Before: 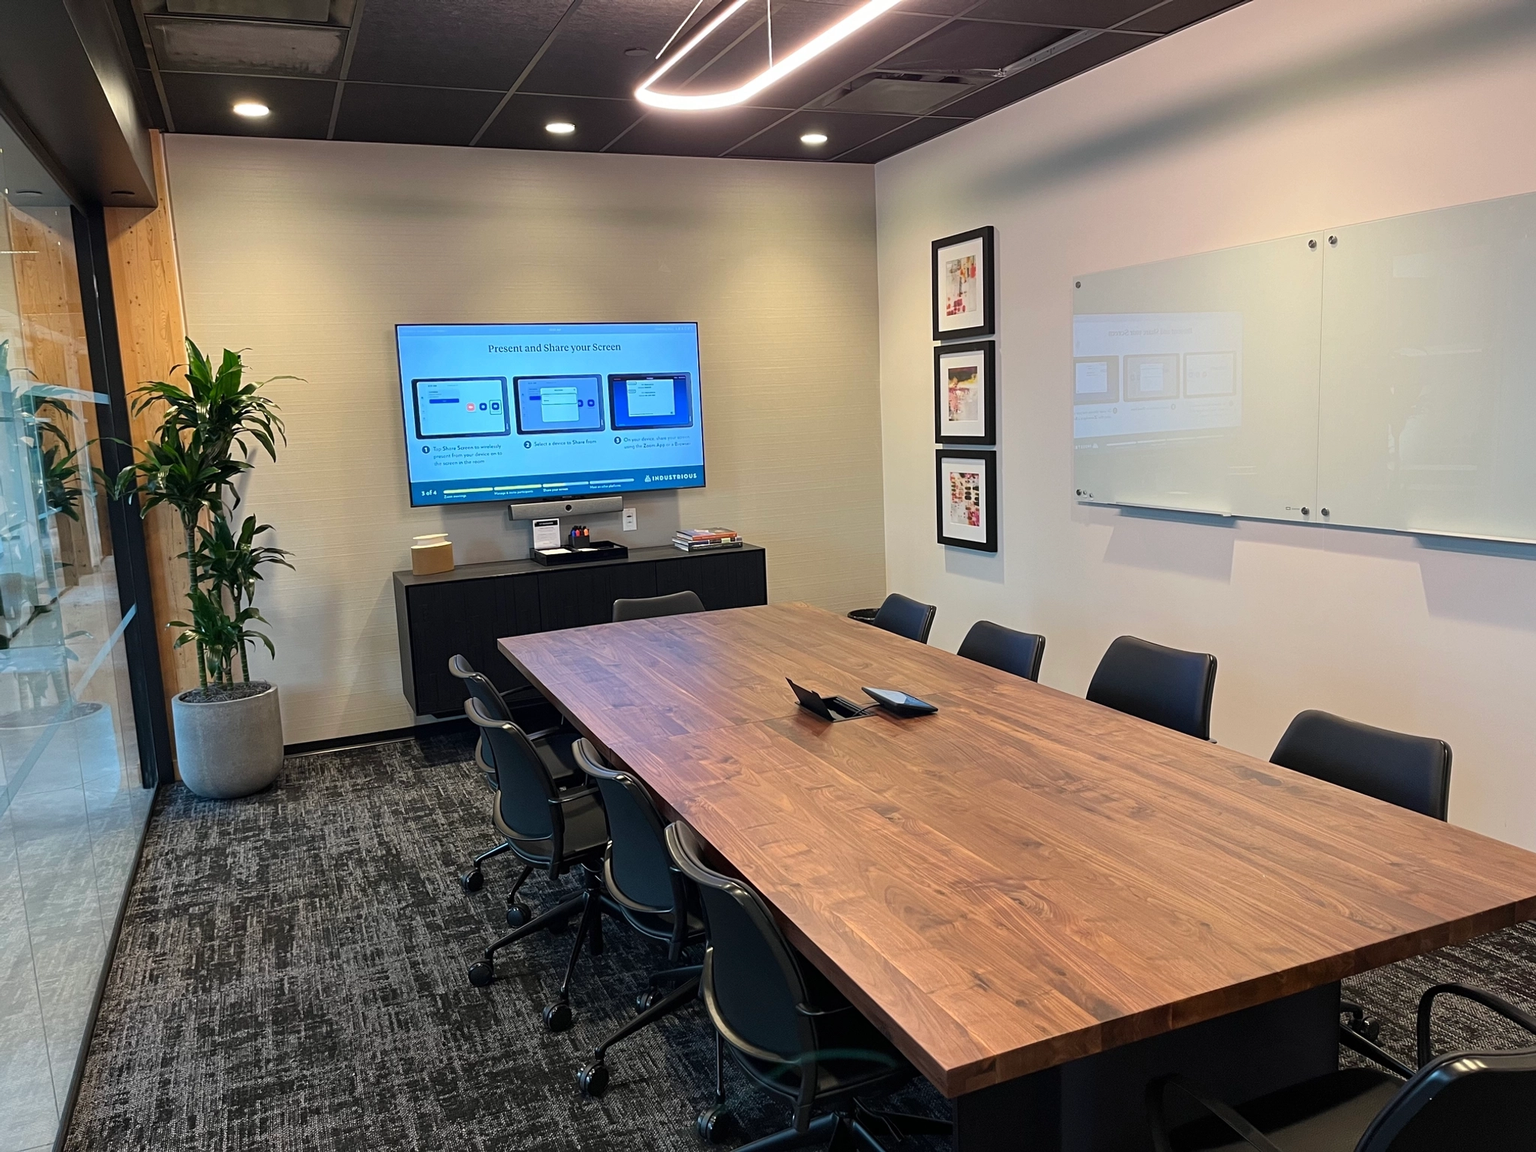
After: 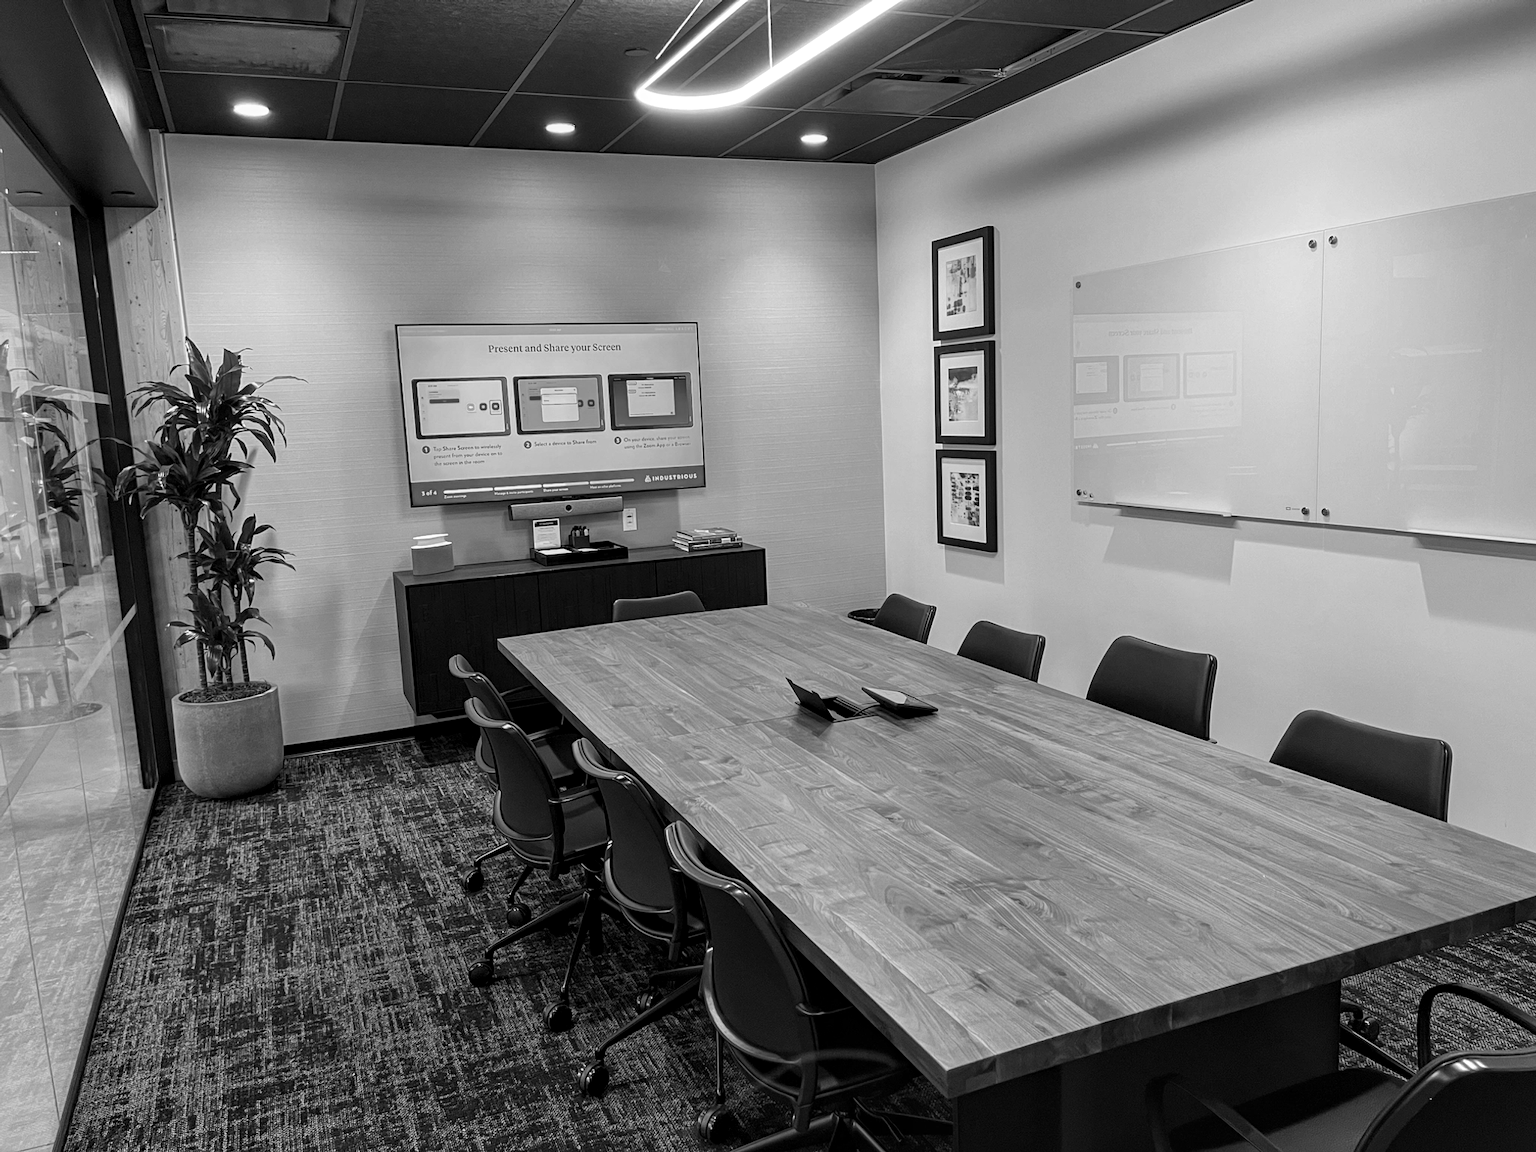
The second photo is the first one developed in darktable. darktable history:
monochrome: on, module defaults
local contrast: detail 130%
